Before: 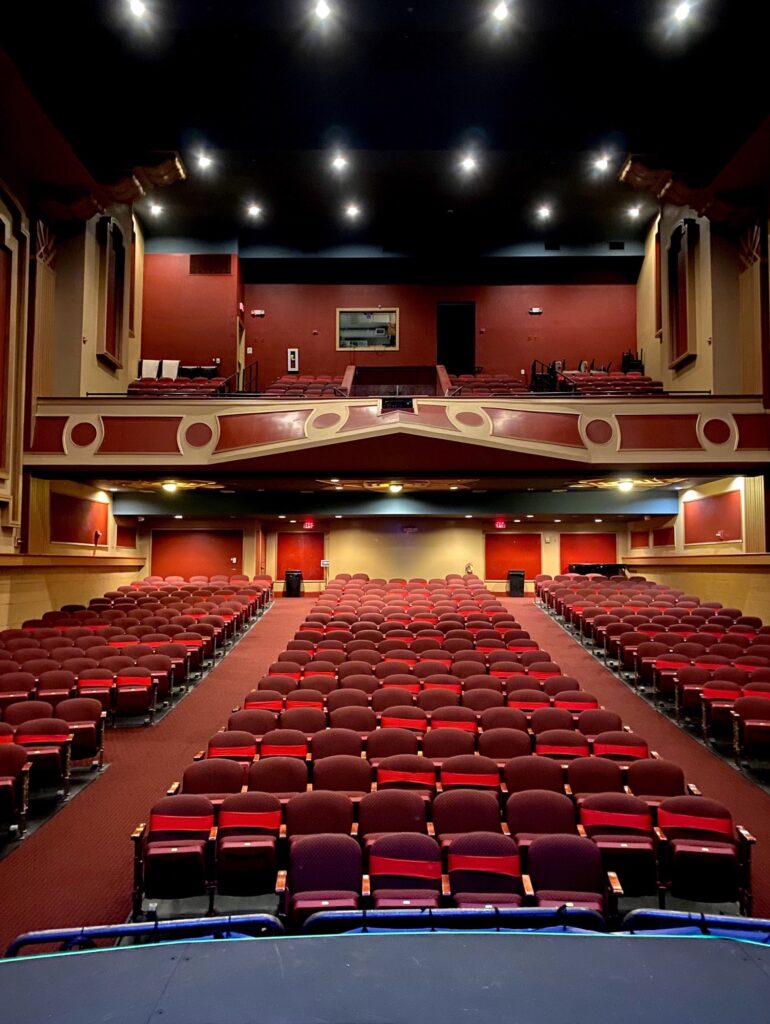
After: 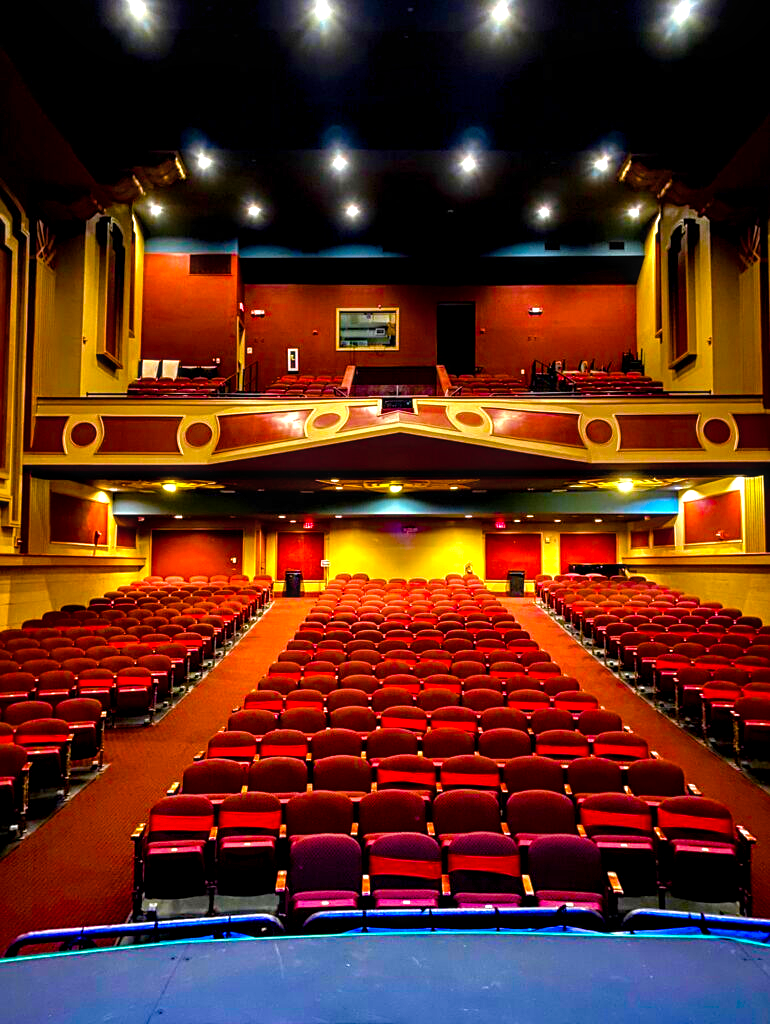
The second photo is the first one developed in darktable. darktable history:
sharpen: amount 0.2
color balance rgb: linear chroma grading › global chroma 25%, perceptual saturation grading › global saturation 40%, perceptual saturation grading › highlights -50%, perceptual saturation grading › shadows 30%, perceptual brilliance grading › global brilliance 25%, global vibrance 60%
levels: mode automatic, black 0.023%, white 99.97%, levels [0.062, 0.494, 0.925]
local contrast: highlights 55%, shadows 52%, detail 130%, midtone range 0.452
